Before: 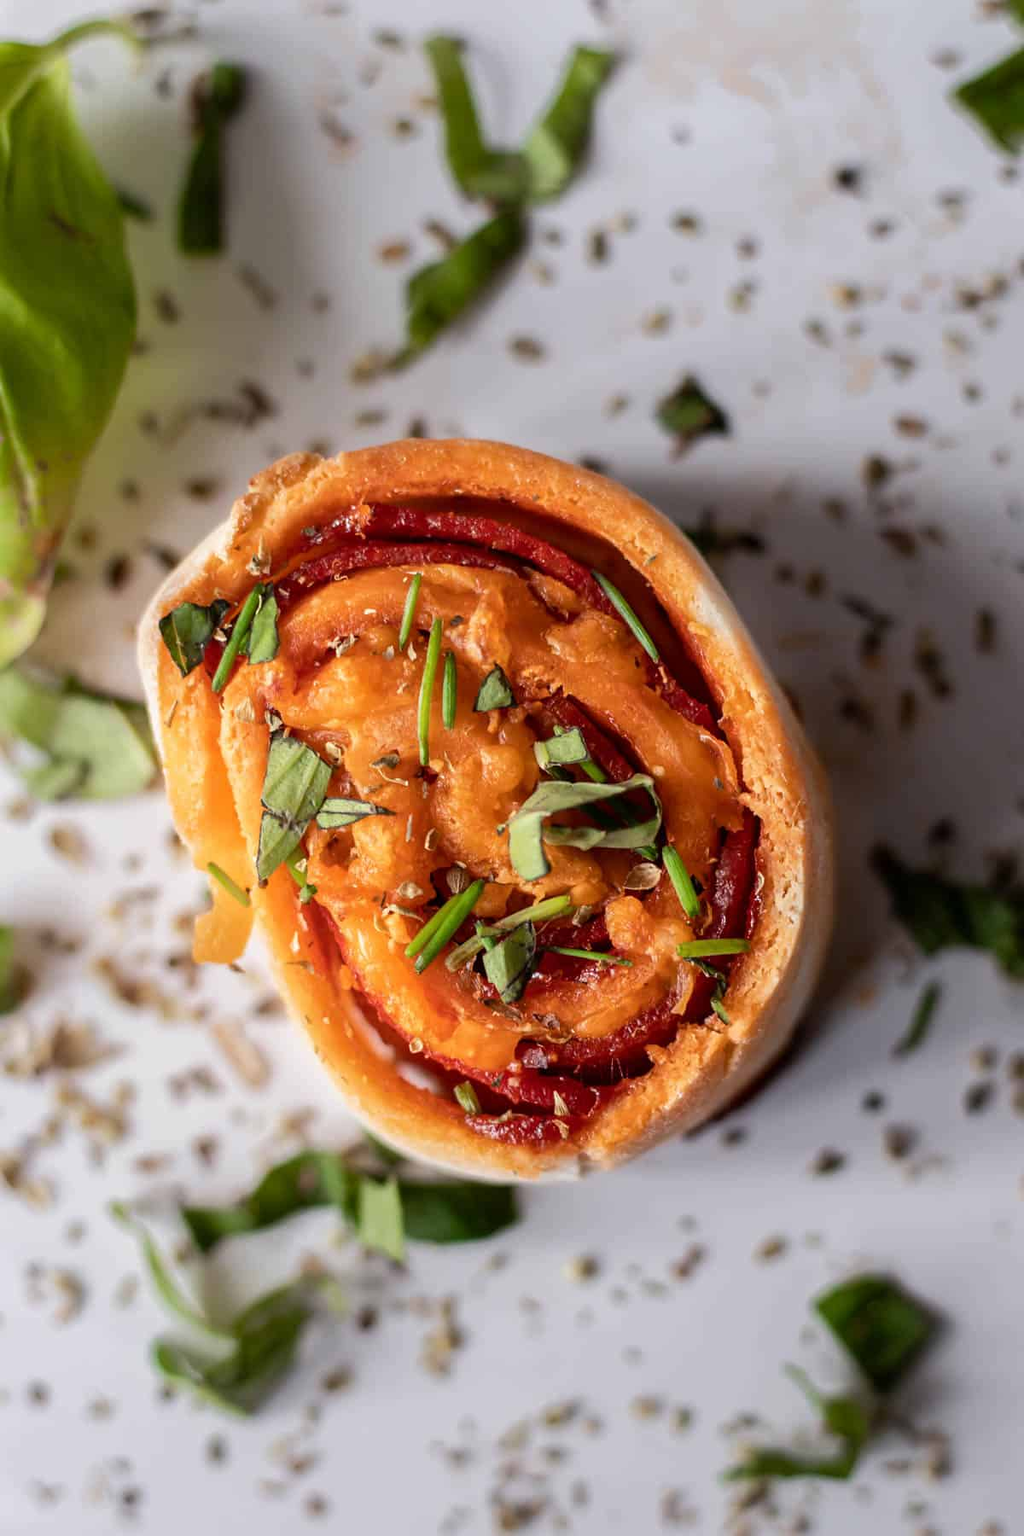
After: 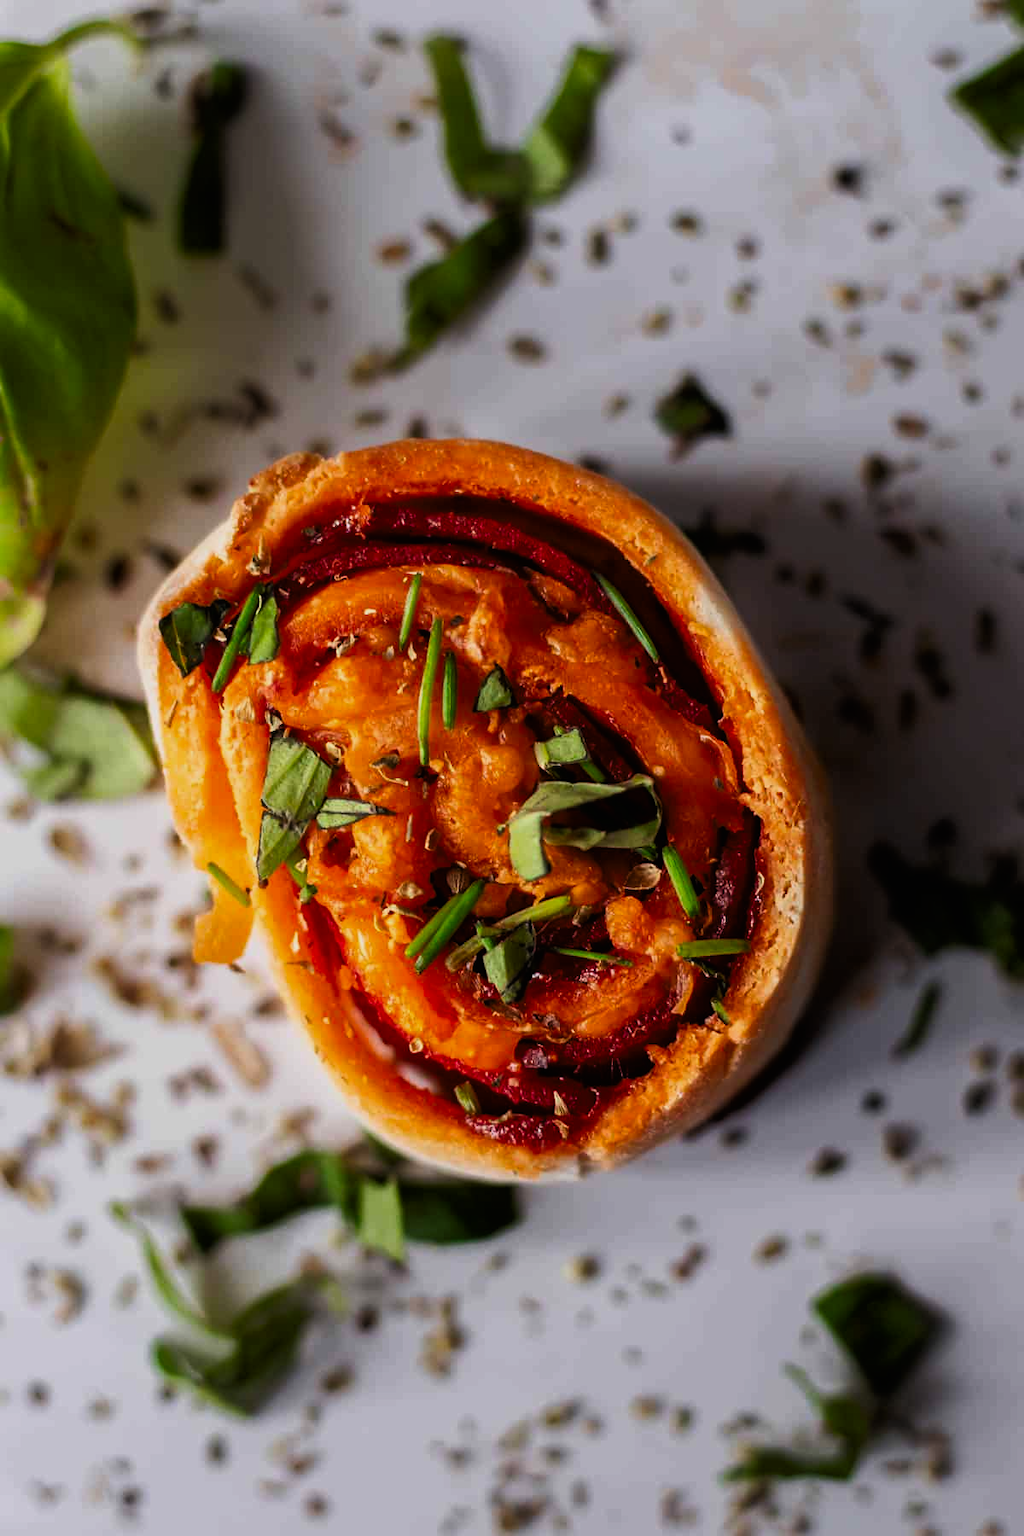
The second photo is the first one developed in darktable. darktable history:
tone curve: curves: ch0 [(0, 0) (0.082, 0.02) (0.129, 0.078) (0.275, 0.301) (0.67, 0.809) (1, 1)], color space Lab, linked channels, preserve colors none
rgb curve: curves: ch0 [(0, 0) (0.053, 0.068) (0.122, 0.128) (1, 1)]
exposure: black level correction -0.015, exposure -0.5 EV, compensate highlight preservation false
contrast brightness saturation: brightness -0.25, saturation 0.2
